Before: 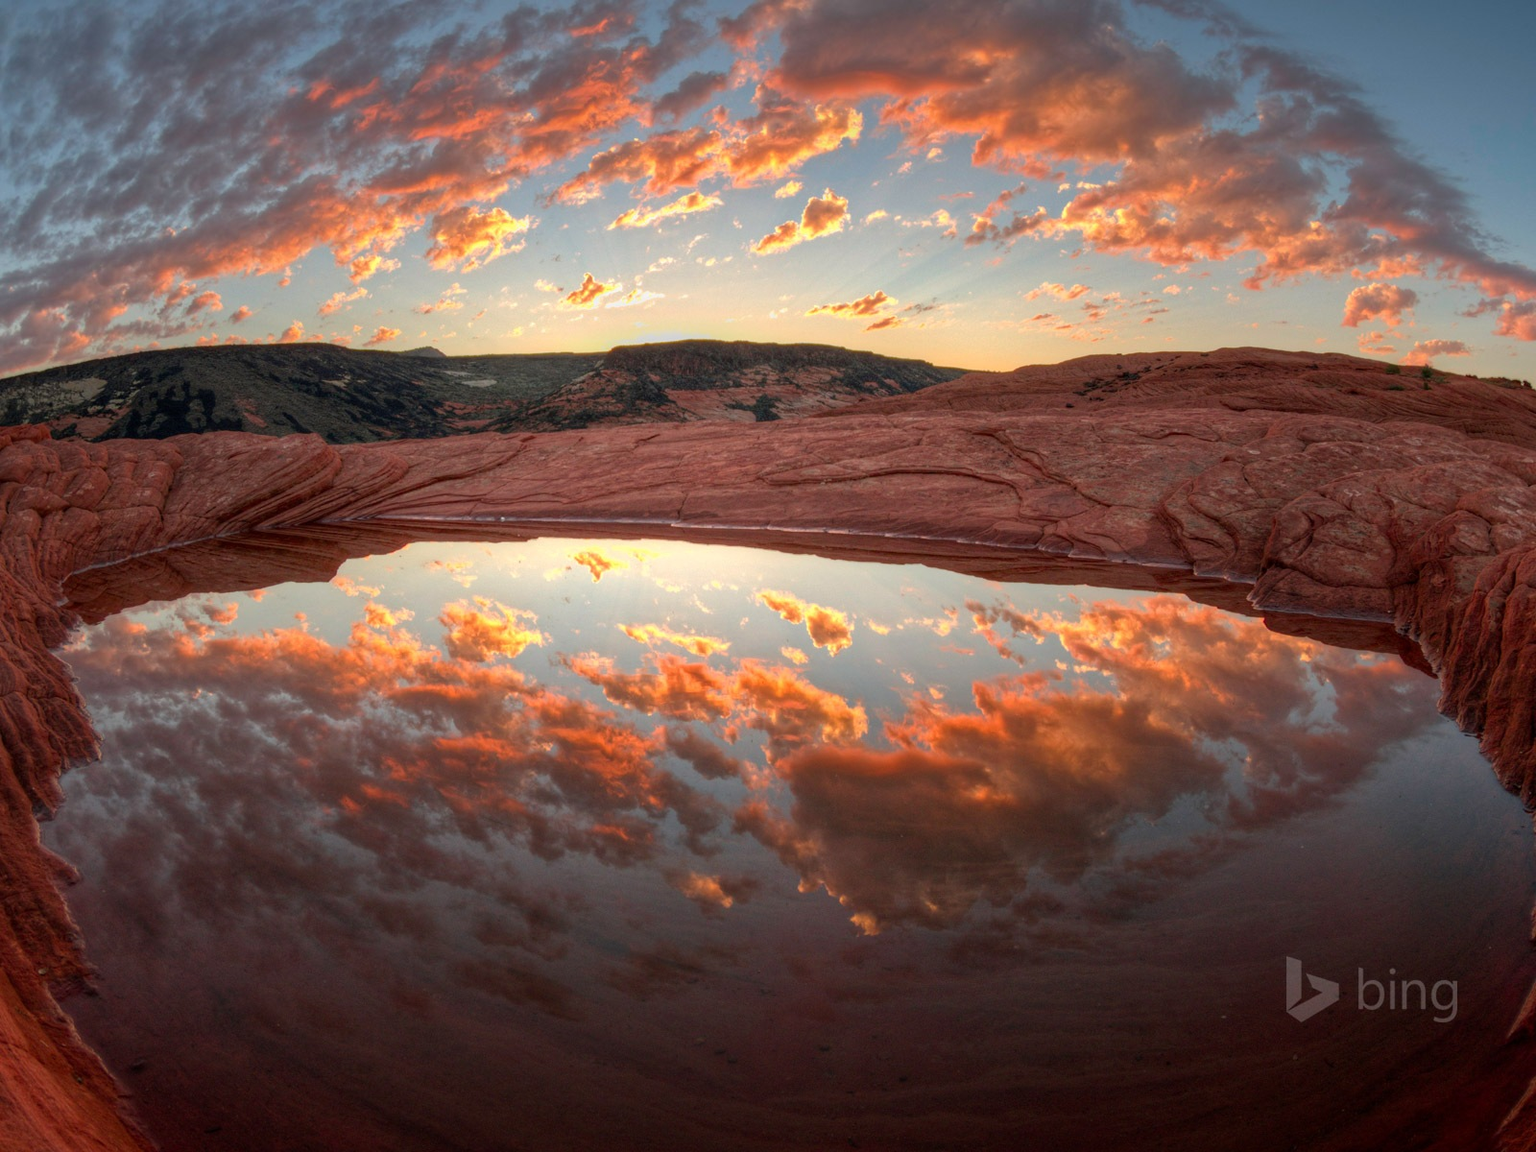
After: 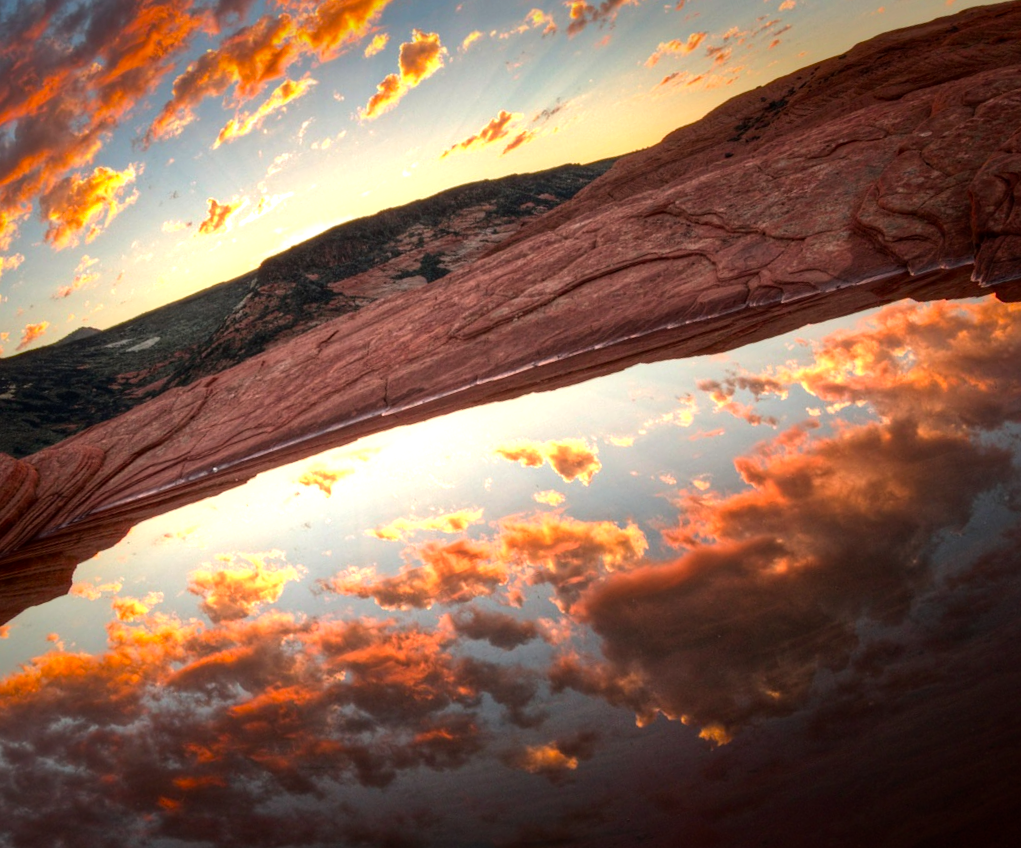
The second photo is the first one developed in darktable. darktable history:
tone equalizer: -8 EV -0.757 EV, -7 EV -0.686 EV, -6 EV -0.619 EV, -5 EV -0.365 EV, -3 EV 0.38 EV, -2 EV 0.6 EV, -1 EV 0.696 EV, +0 EV 0.77 EV, edges refinement/feathering 500, mask exposure compensation -1.57 EV, preserve details no
crop and rotate: angle 20.18°, left 6.751%, right 3.959%, bottom 1.108%
vignetting: fall-off start 71.21%, saturation 0.378, width/height ratio 1.335
